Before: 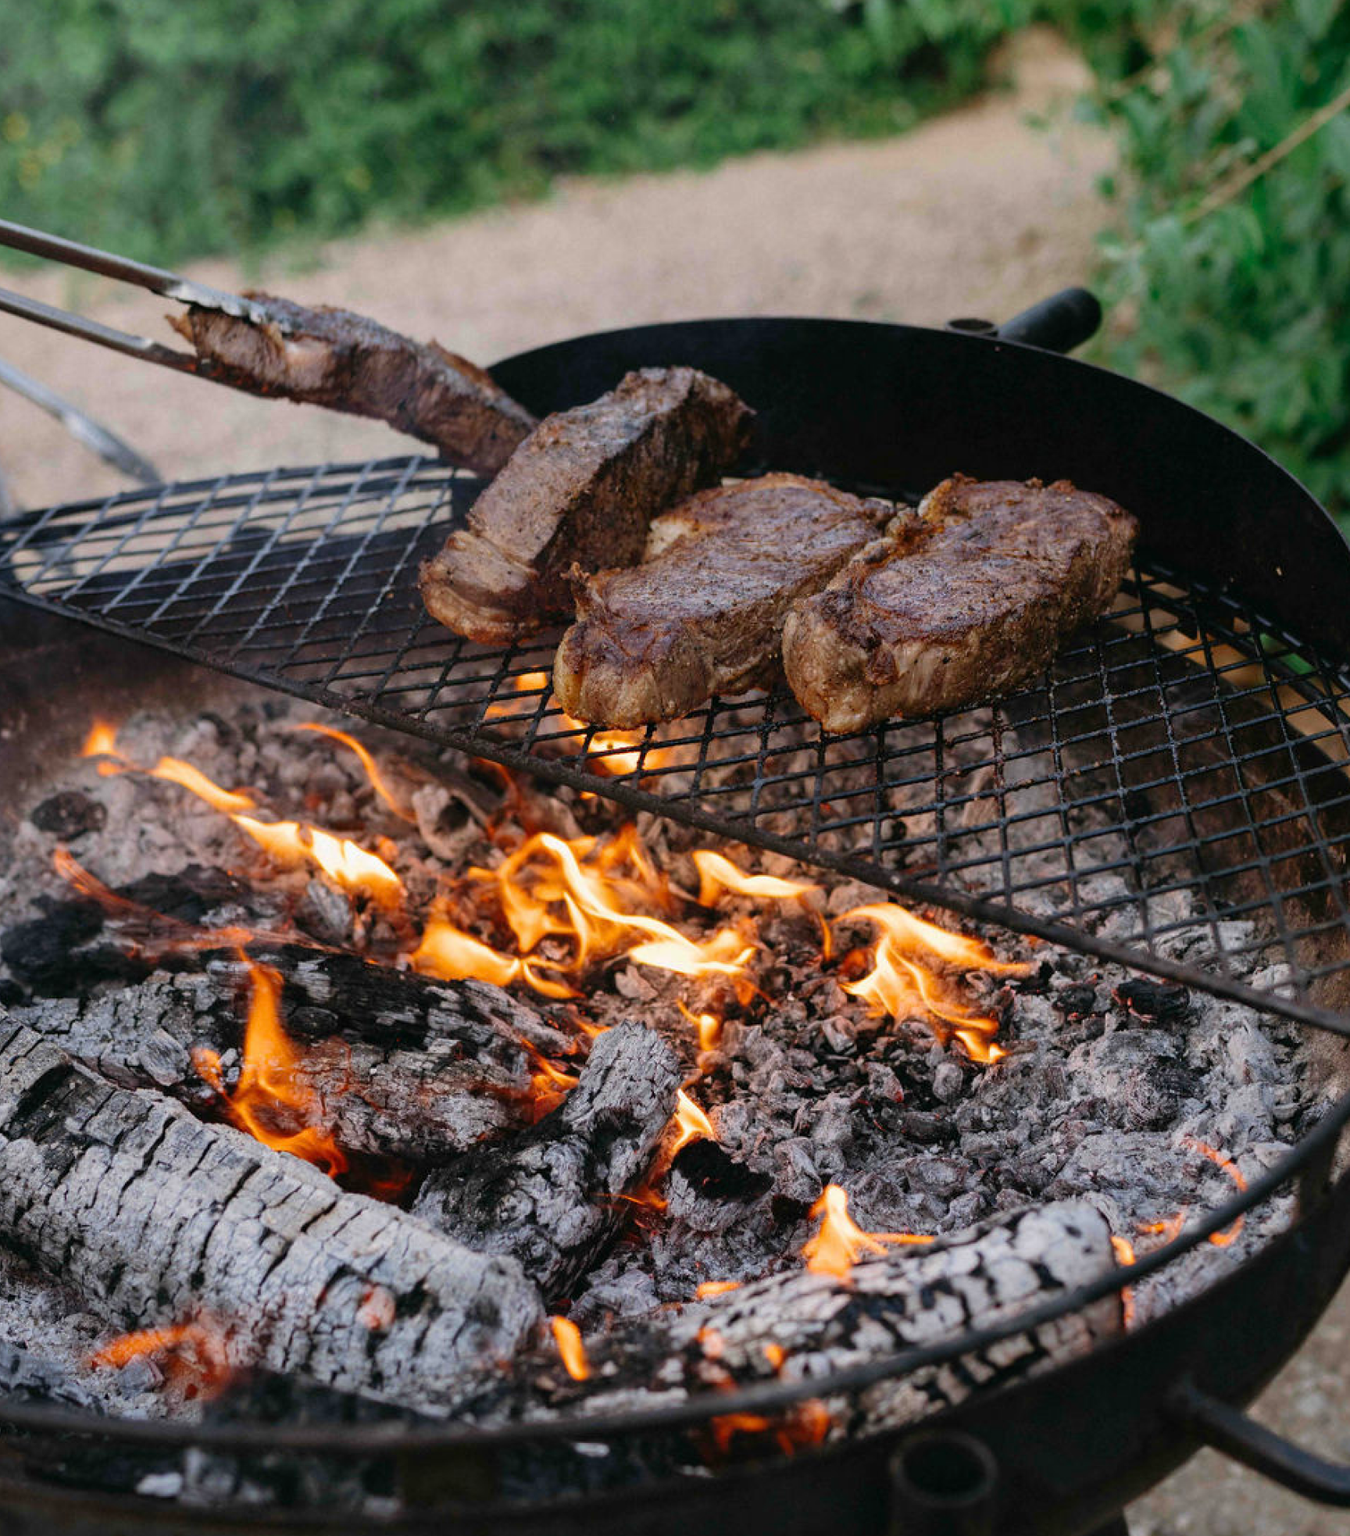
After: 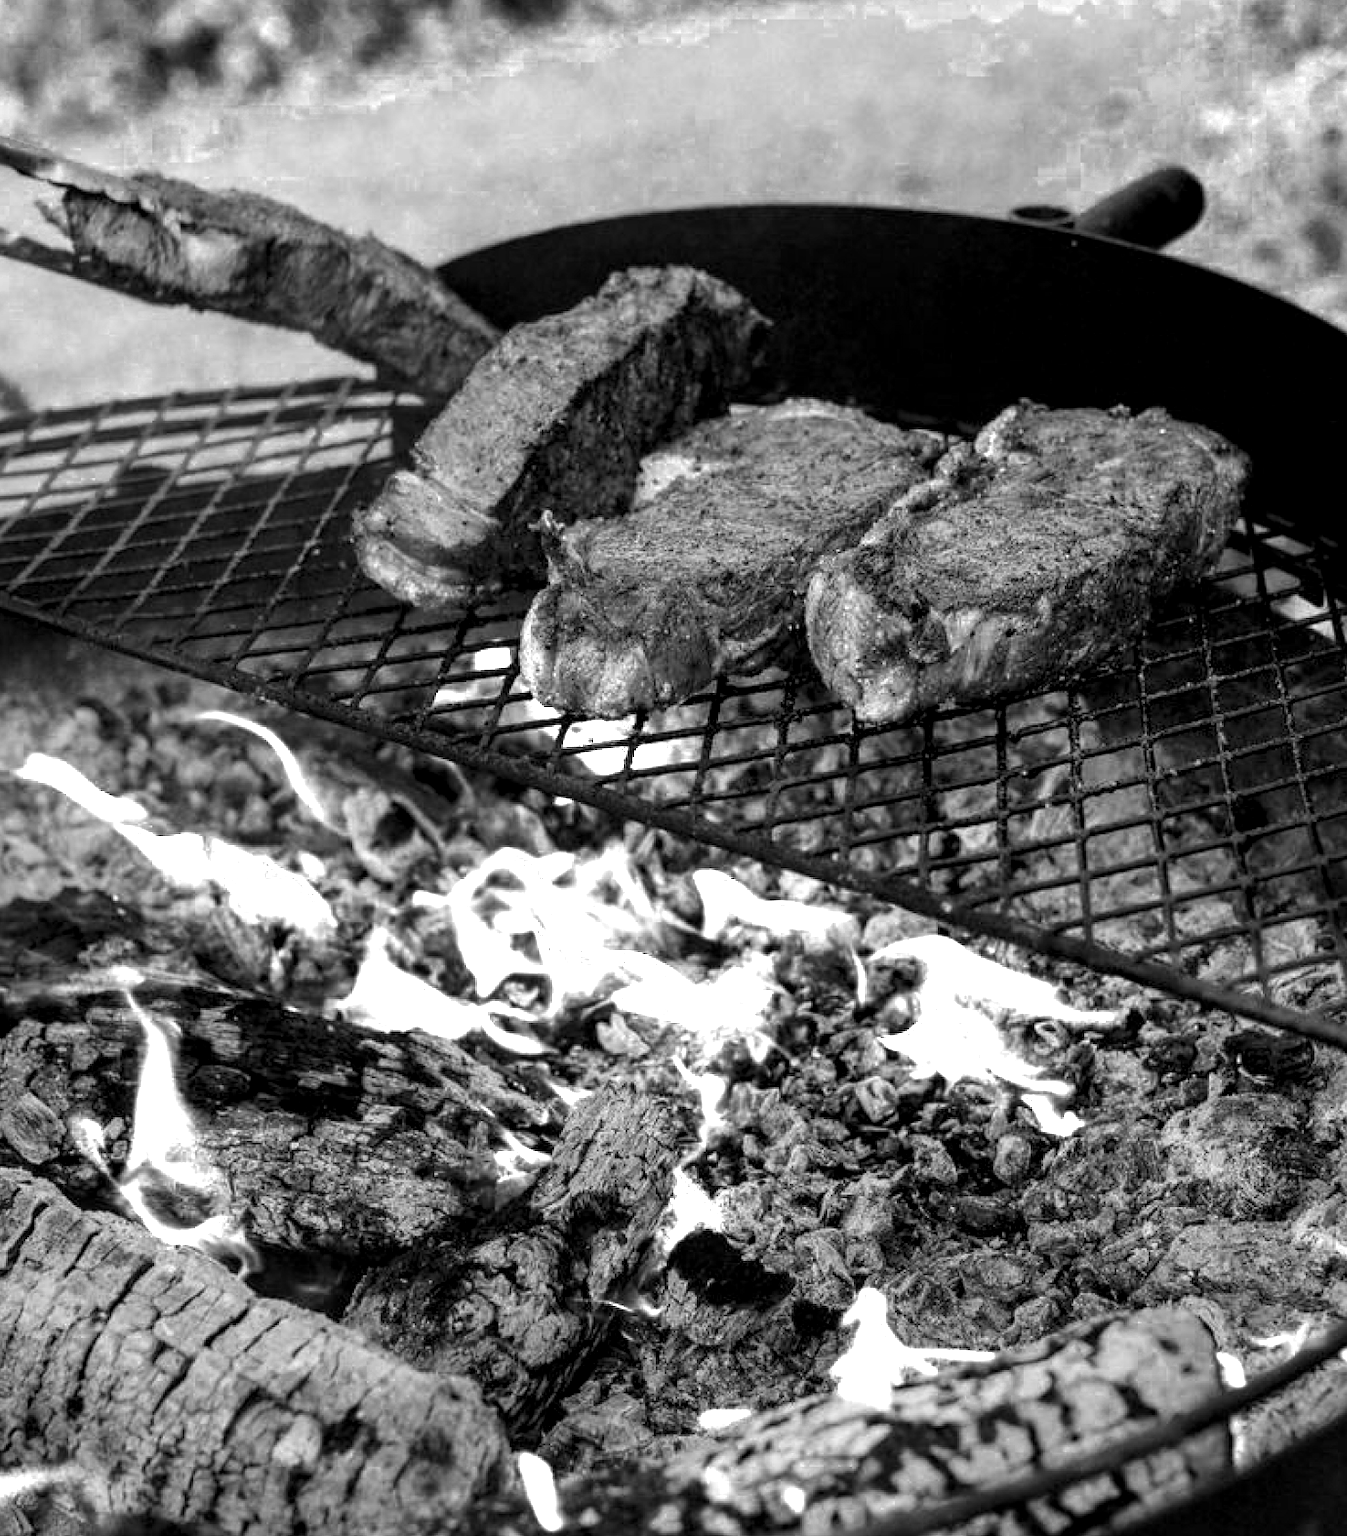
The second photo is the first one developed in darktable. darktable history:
color zones: curves: ch0 [(0, 0.554) (0.146, 0.662) (0.293, 0.86) (0.503, 0.774) (0.637, 0.106) (0.74, 0.072) (0.866, 0.488) (0.998, 0.569)]; ch1 [(0, 0) (0.143, 0) (0.286, 0) (0.429, 0) (0.571, 0) (0.714, 0) (0.857, 0)], mix 40.8%
crop and rotate: left 10.196%, top 10.066%, right 9.856%, bottom 9.867%
local contrast: detail 142%
